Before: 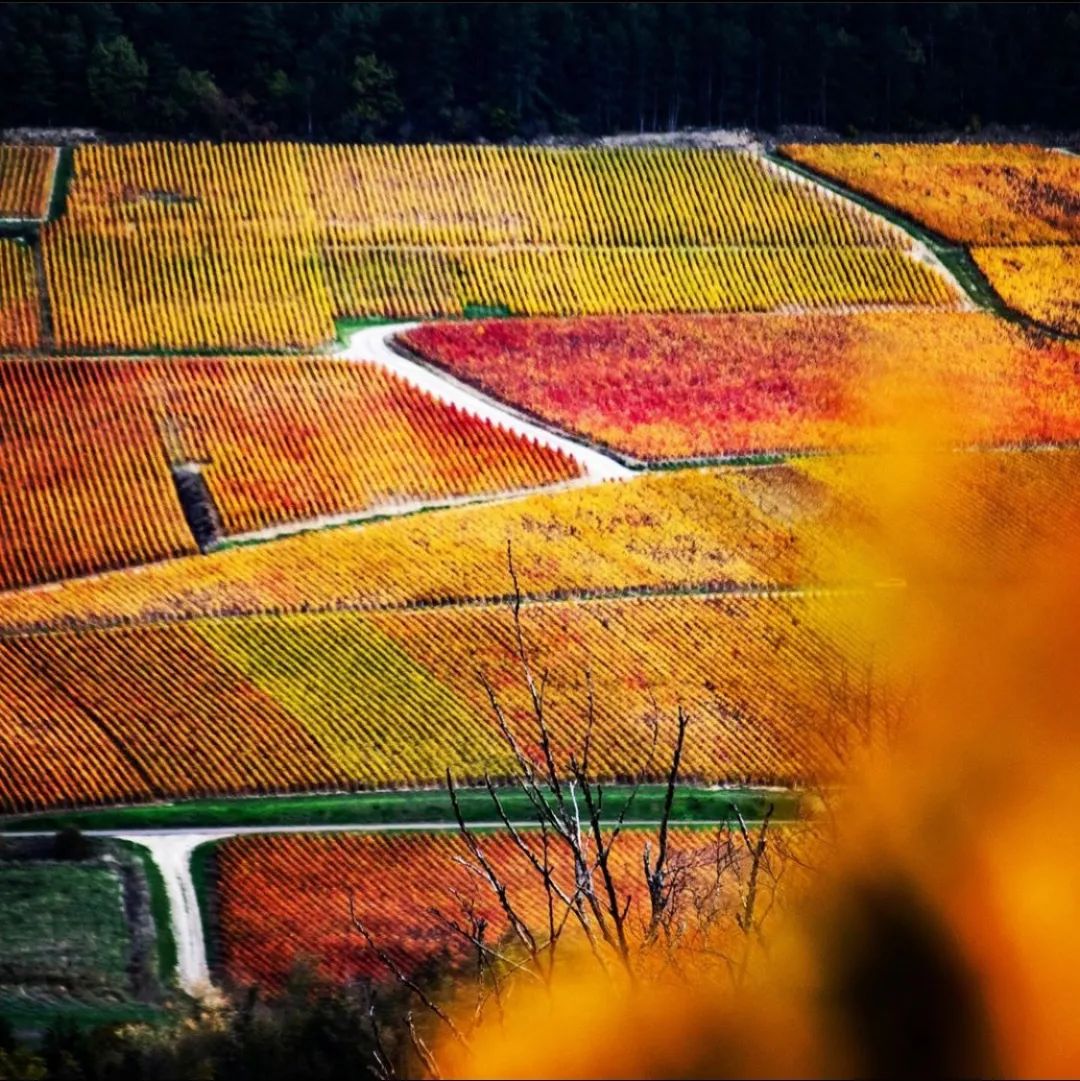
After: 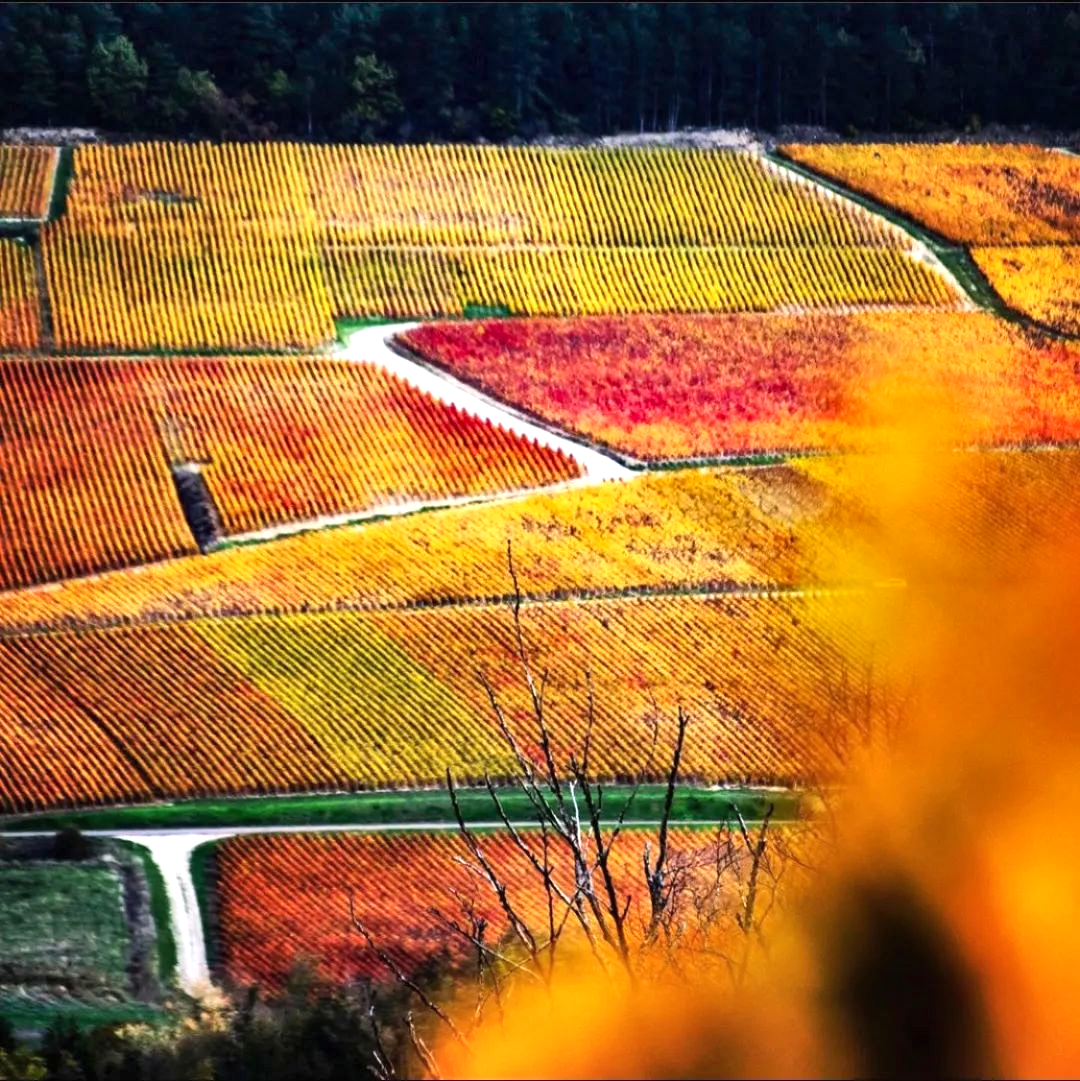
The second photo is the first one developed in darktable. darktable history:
exposure: black level correction 0, exposure 0.5 EV, compensate highlight preservation false
shadows and highlights: shadows 49, highlights -41, soften with gaussian
